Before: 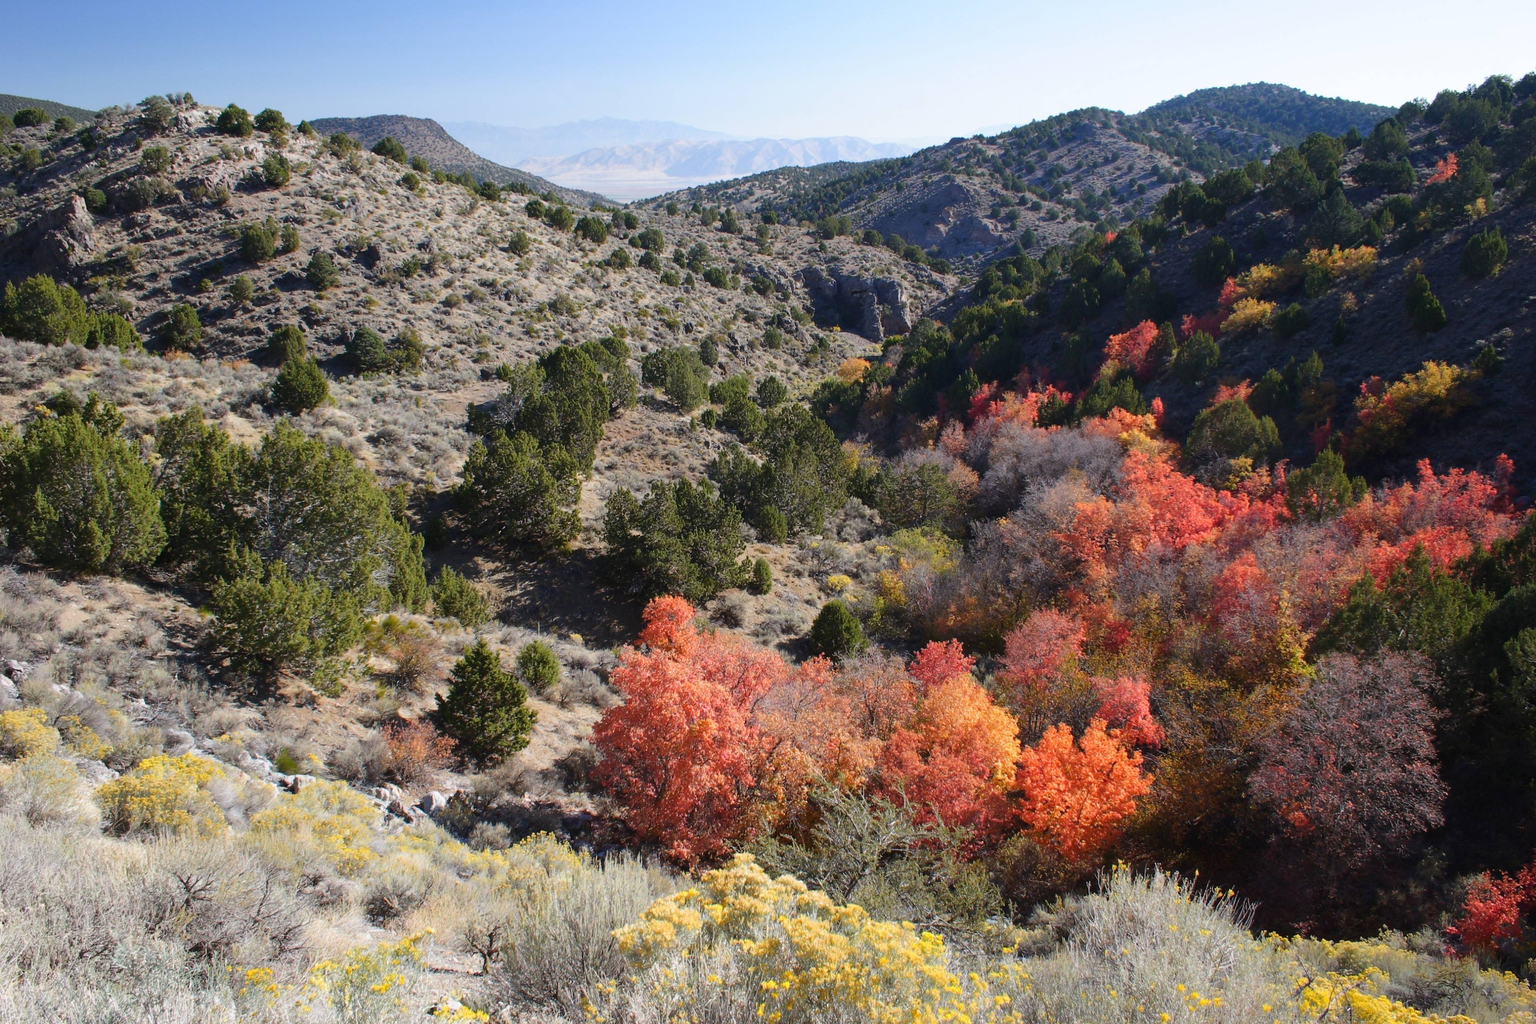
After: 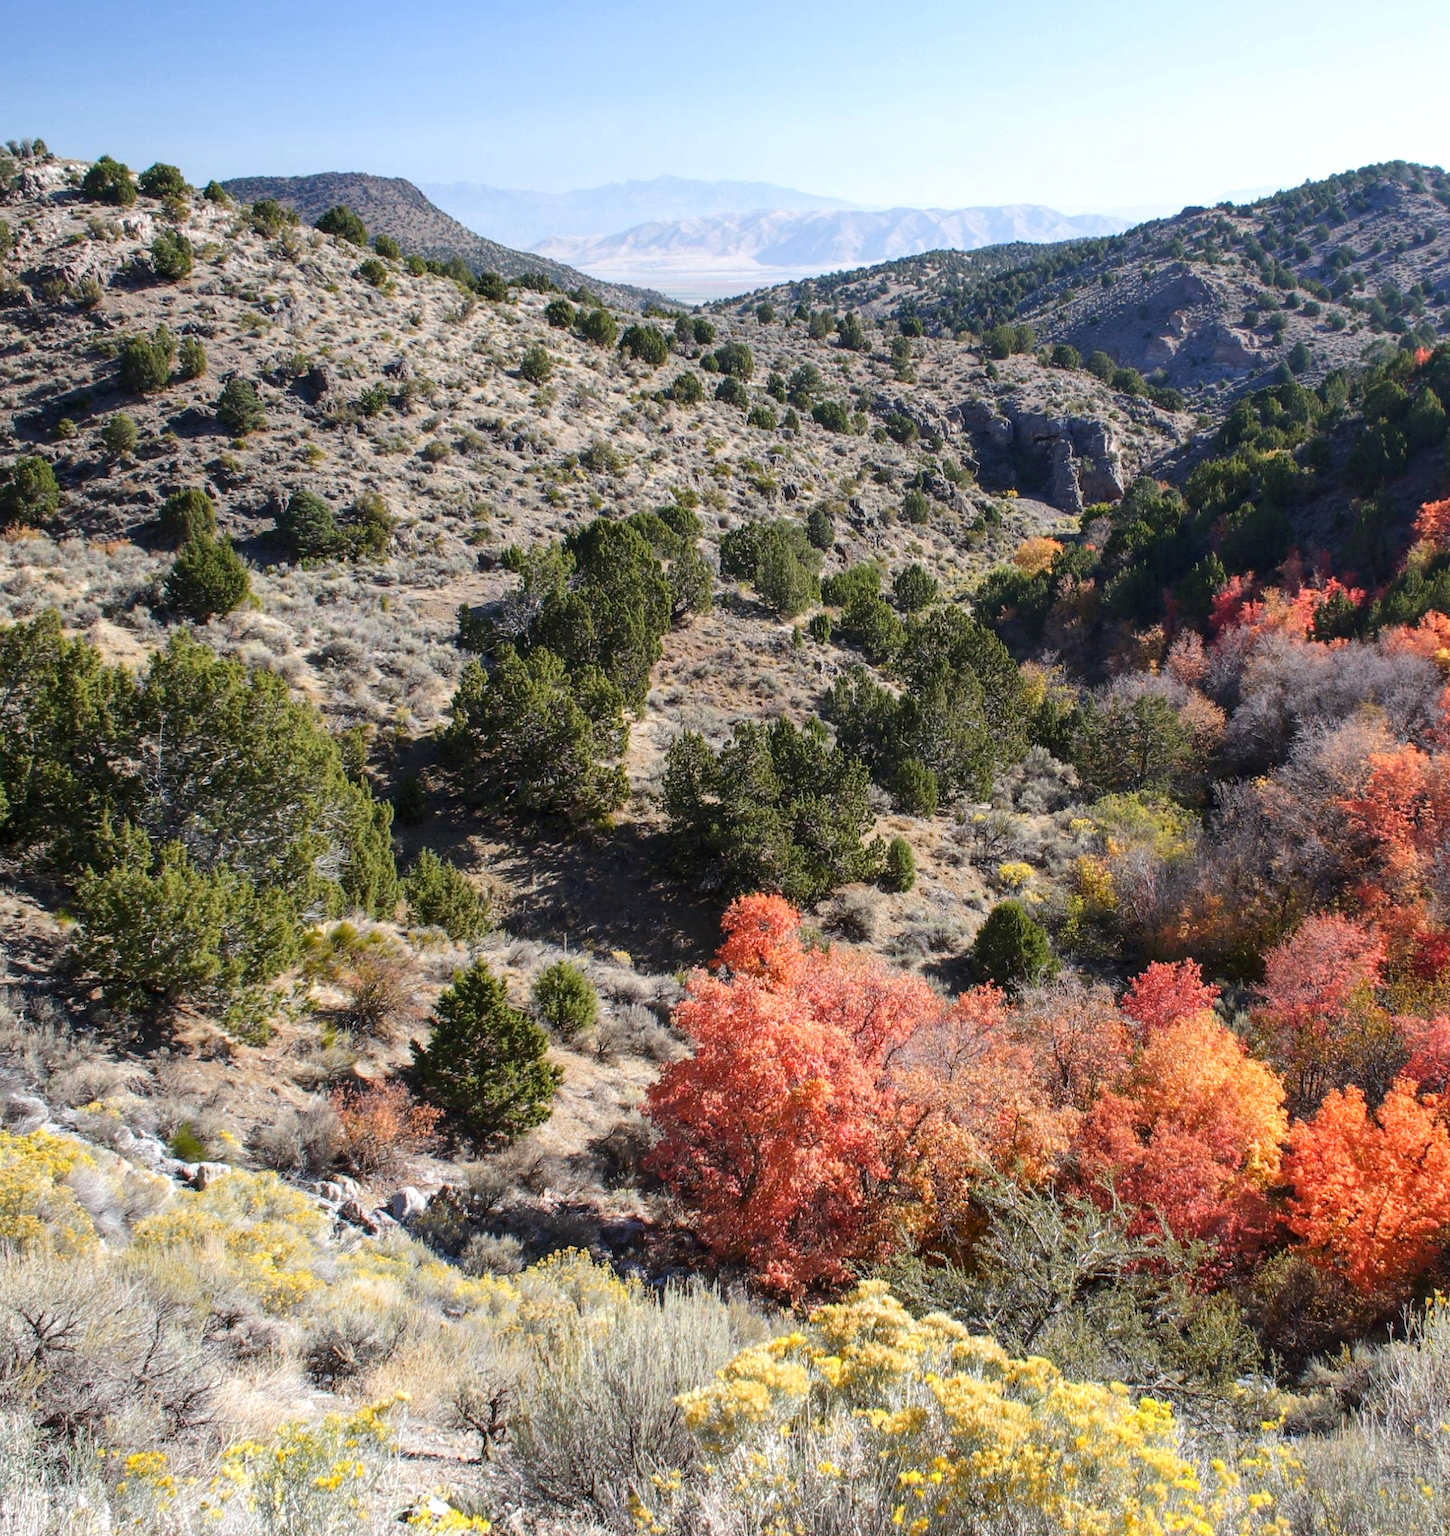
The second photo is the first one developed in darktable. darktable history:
exposure: exposure 0.201 EV, compensate exposure bias true, compensate highlight preservation false
local contrast: on, module defaults
tone equalizer: edges refinement/feathering 500, mask exposure compensation -1.57 EV, preserve details no
crop: left 10.572%, right 26.451%
